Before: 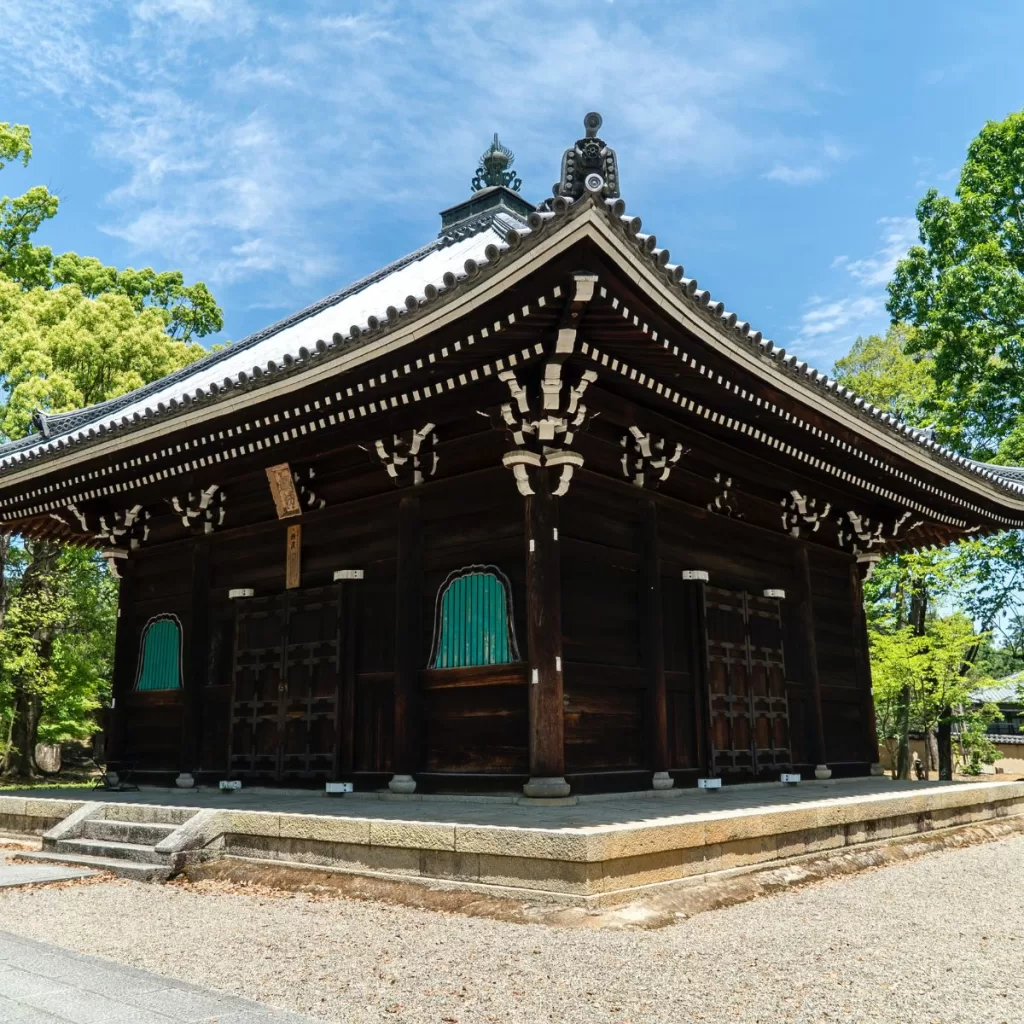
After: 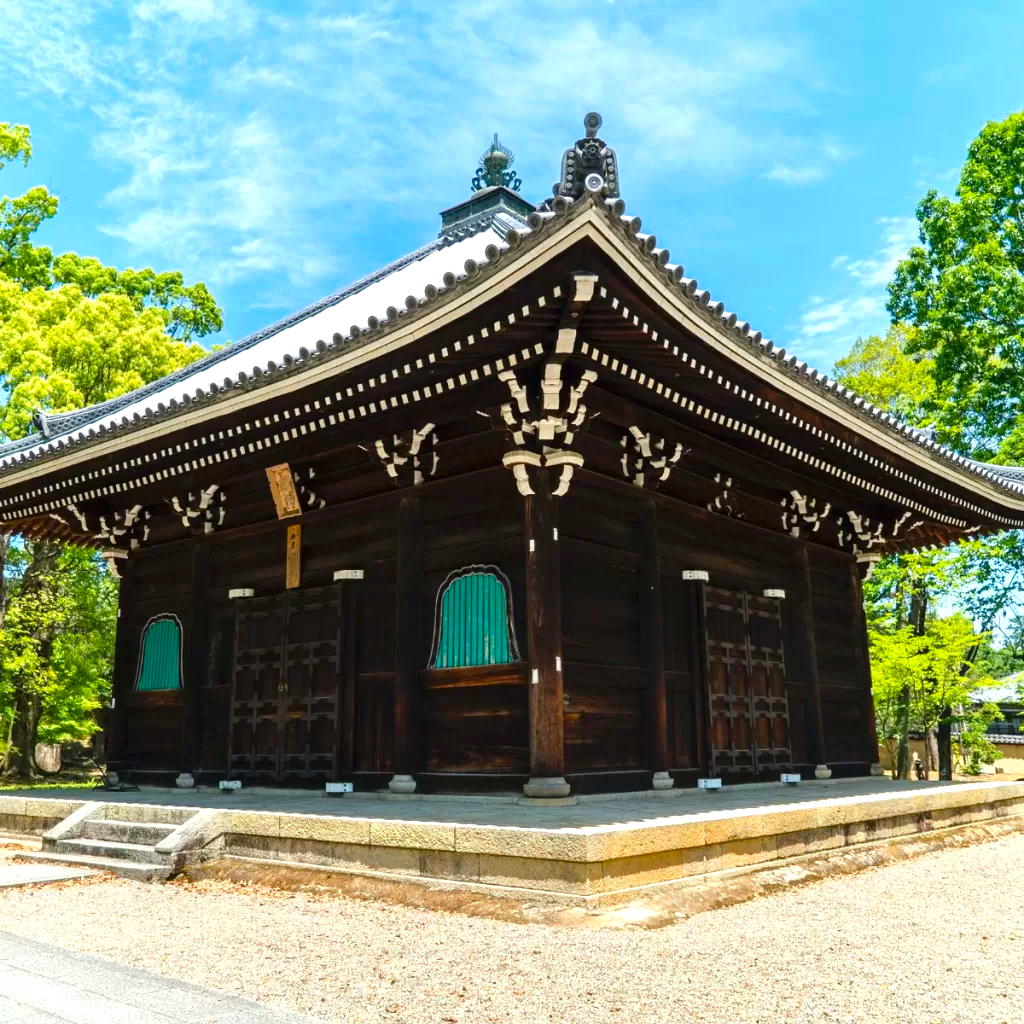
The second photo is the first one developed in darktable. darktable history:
color balance rgb: perceptual saturation grading › global saturation 25%, perceptual brilliance grading › mid-tones 10%, perceptual brilliance grading › shadows 15%, global vibrance 20%
exposure: black level correction 0, exposure 0.5 EV, compensate highlight preservation false
